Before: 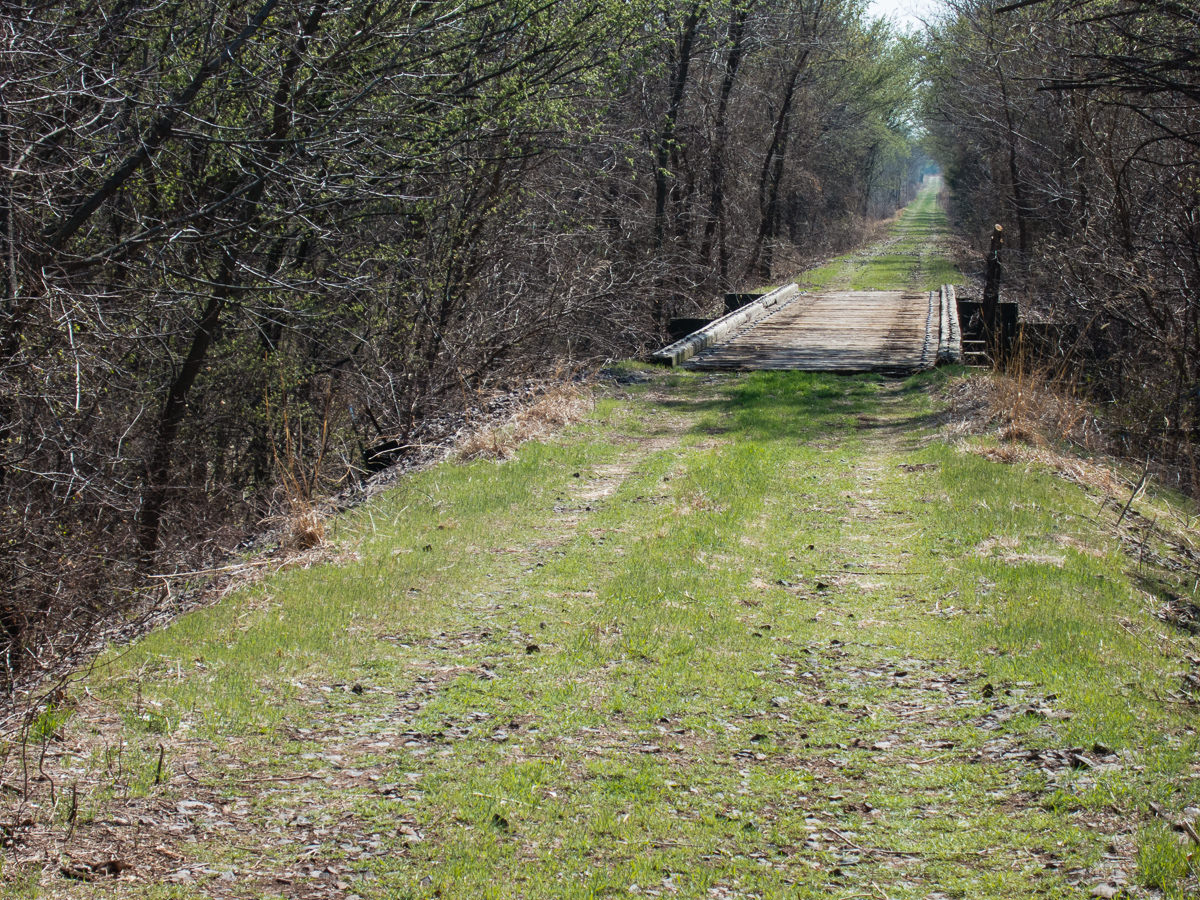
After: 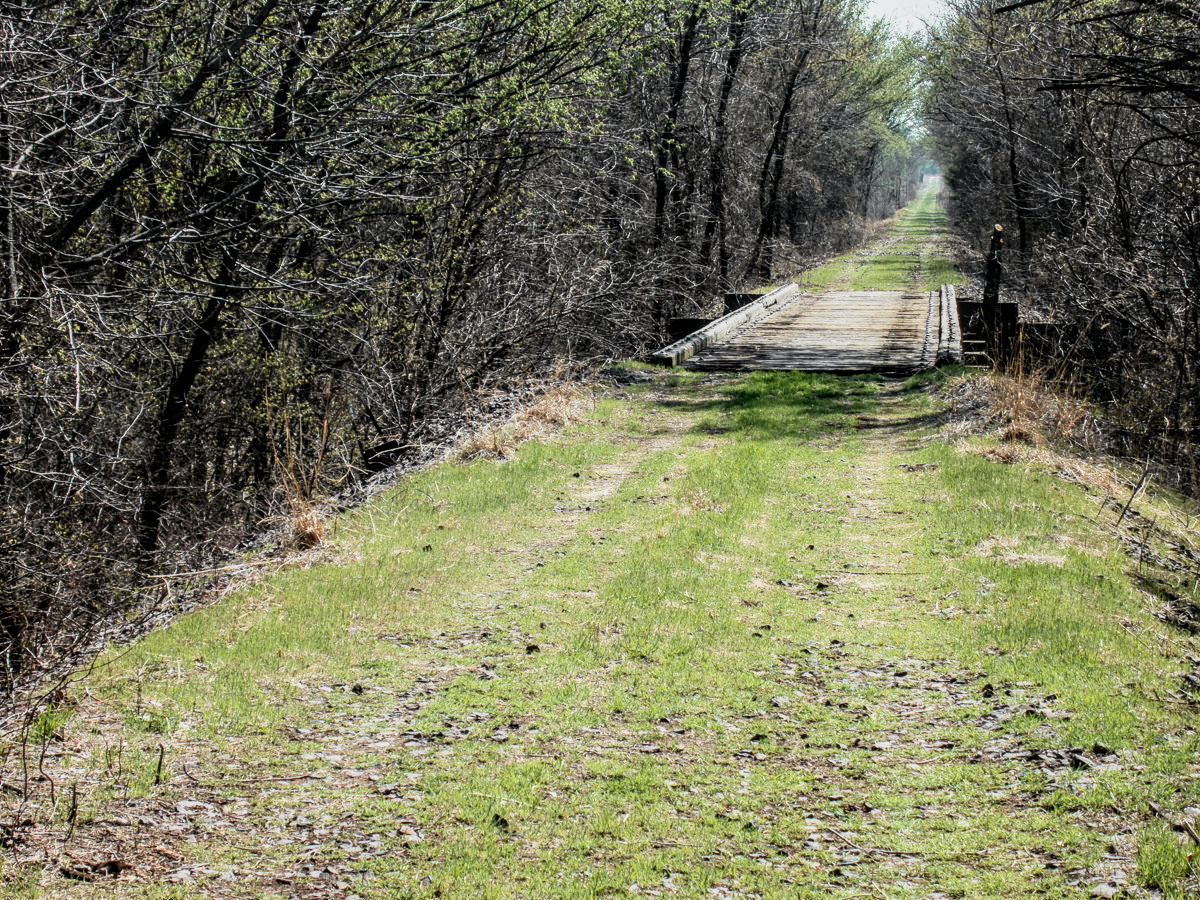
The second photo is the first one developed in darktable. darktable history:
shadows and highlights: shadows 30.77, highlights 1.23, soften with gaussian
local contrast: on, module defaults
contrast brightness saturation: contrast 0.058, brightness -0.006, saturation -0.217
filmic rgb: black relative exposure -8.15 EV, white relative exposure 3.76 EV, hardness 4.45
tone curve: curves: ch0 [(0, 0) (0.131, 0.116) (0.316, 0.345) (0.501, 0.584) (0.629, 0.732) (0.812, 0.888) (1, 0.974)]; ch1 [(0, 0) (0.366, 0.367) (0.475, 0.462) (0.494, 0.496) (0.504, 0.499) (0.553, 0.584) (1, 1)]; ch2 [(0, 0) (0.333, 0.346) (0.375, 0.375) (0.424, 0.43) (0.476, 0.492) (0.502, 0.502) (0.533, 0.556) (0.566, 0.599) (0.614, 0.653) (1, 1)], color space Lab, independent channels, preserve colors none
